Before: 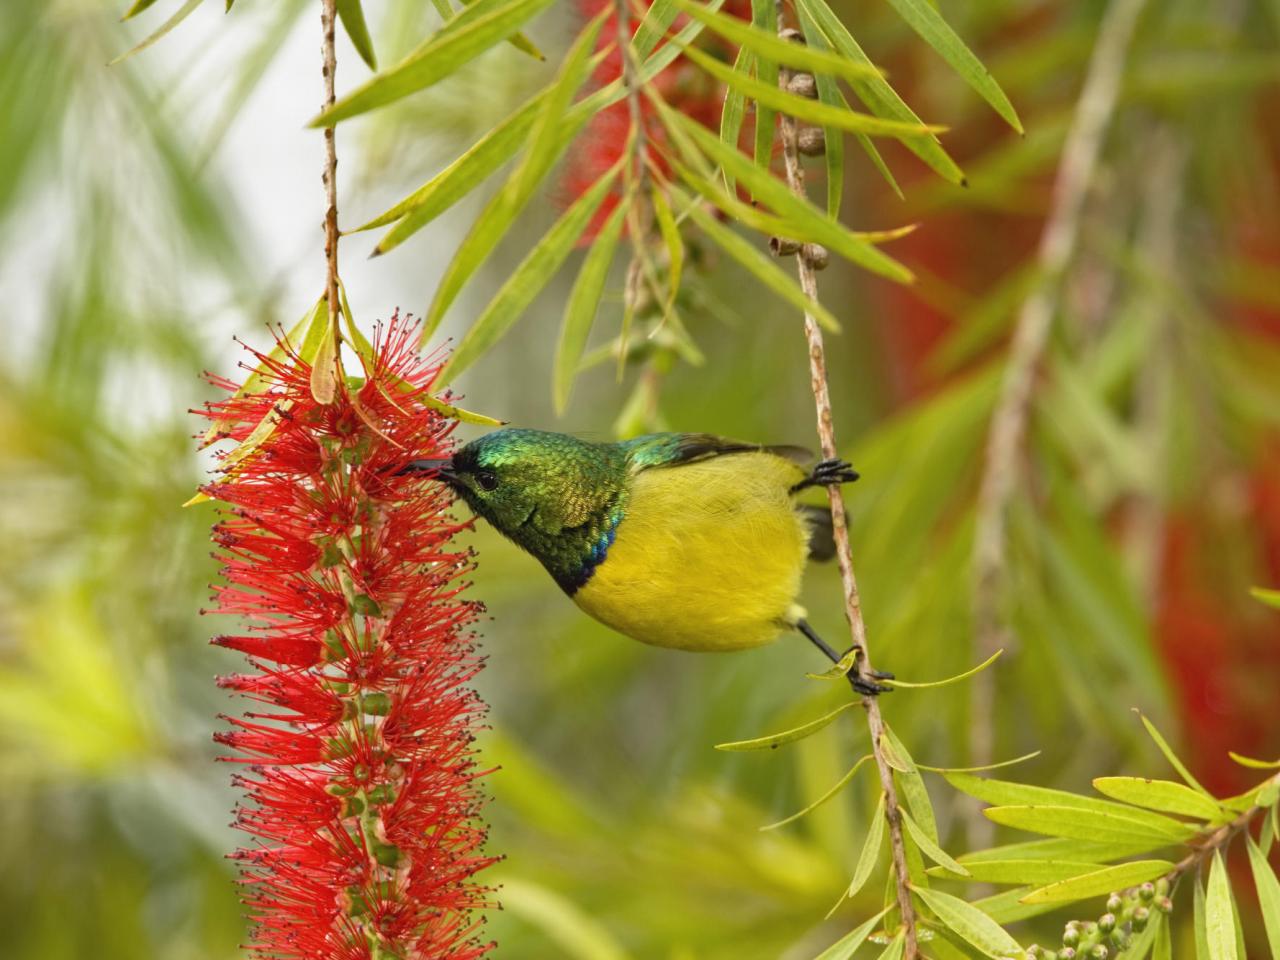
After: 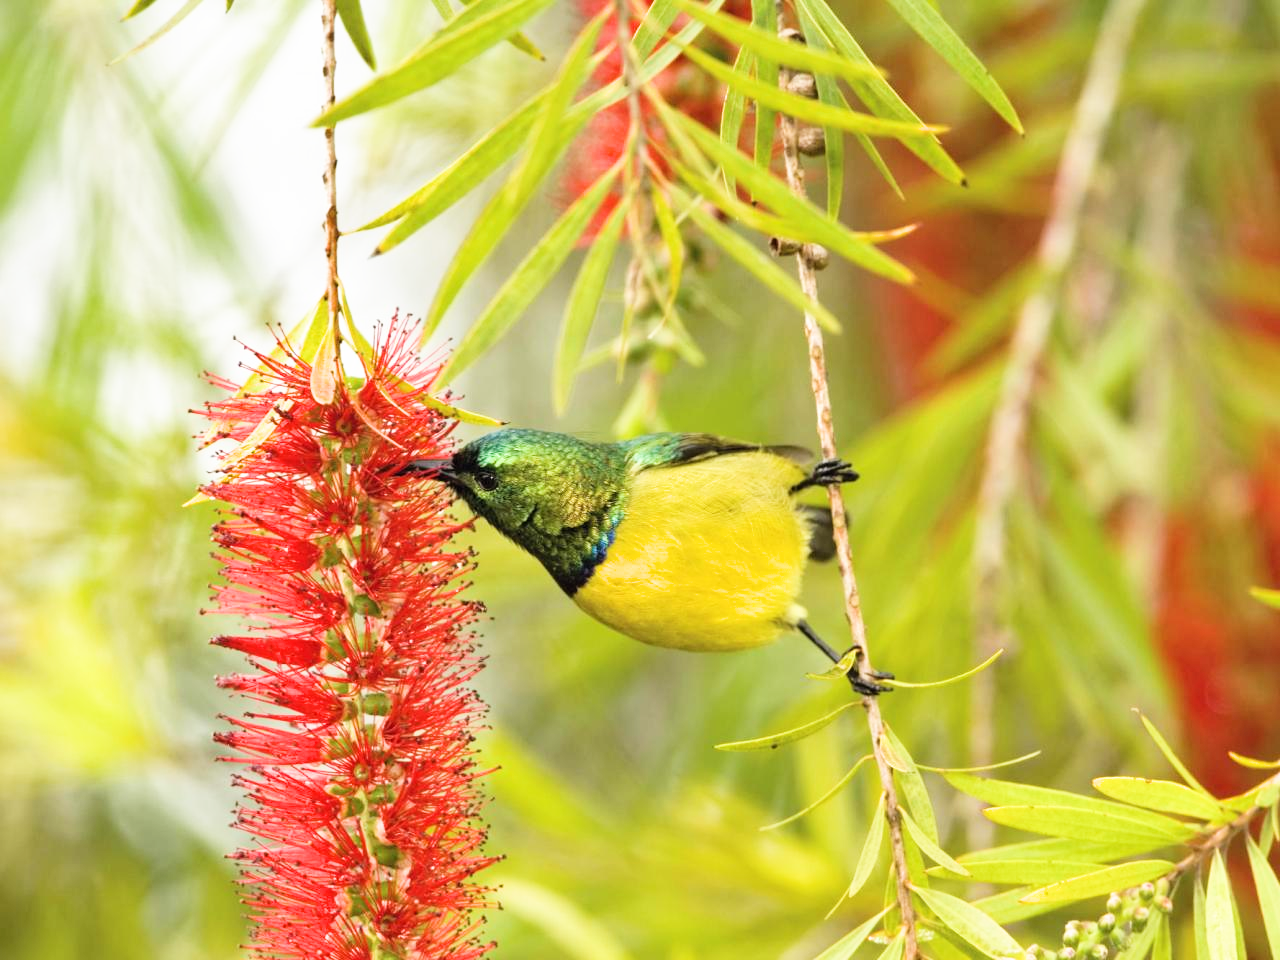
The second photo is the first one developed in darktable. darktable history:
rgb curve: curves: ch0 [(0, 0) (0.093, 0.159) (0.241, 0.265) (0.414, 0.42) (1, 1)], compensate middle gray true, preserve colors basic power
filmic rgb: black relative exposure -5 EV, white relative exposure 3.5 EV, hardness 3.19, contrast 1.2, highlights saturation mix -50%
exposure: black level correction 0, exposure 1 EV, compensate exposure bias true, compensate highlight preservation false
contrast brightness saturation: contrast 0.05
